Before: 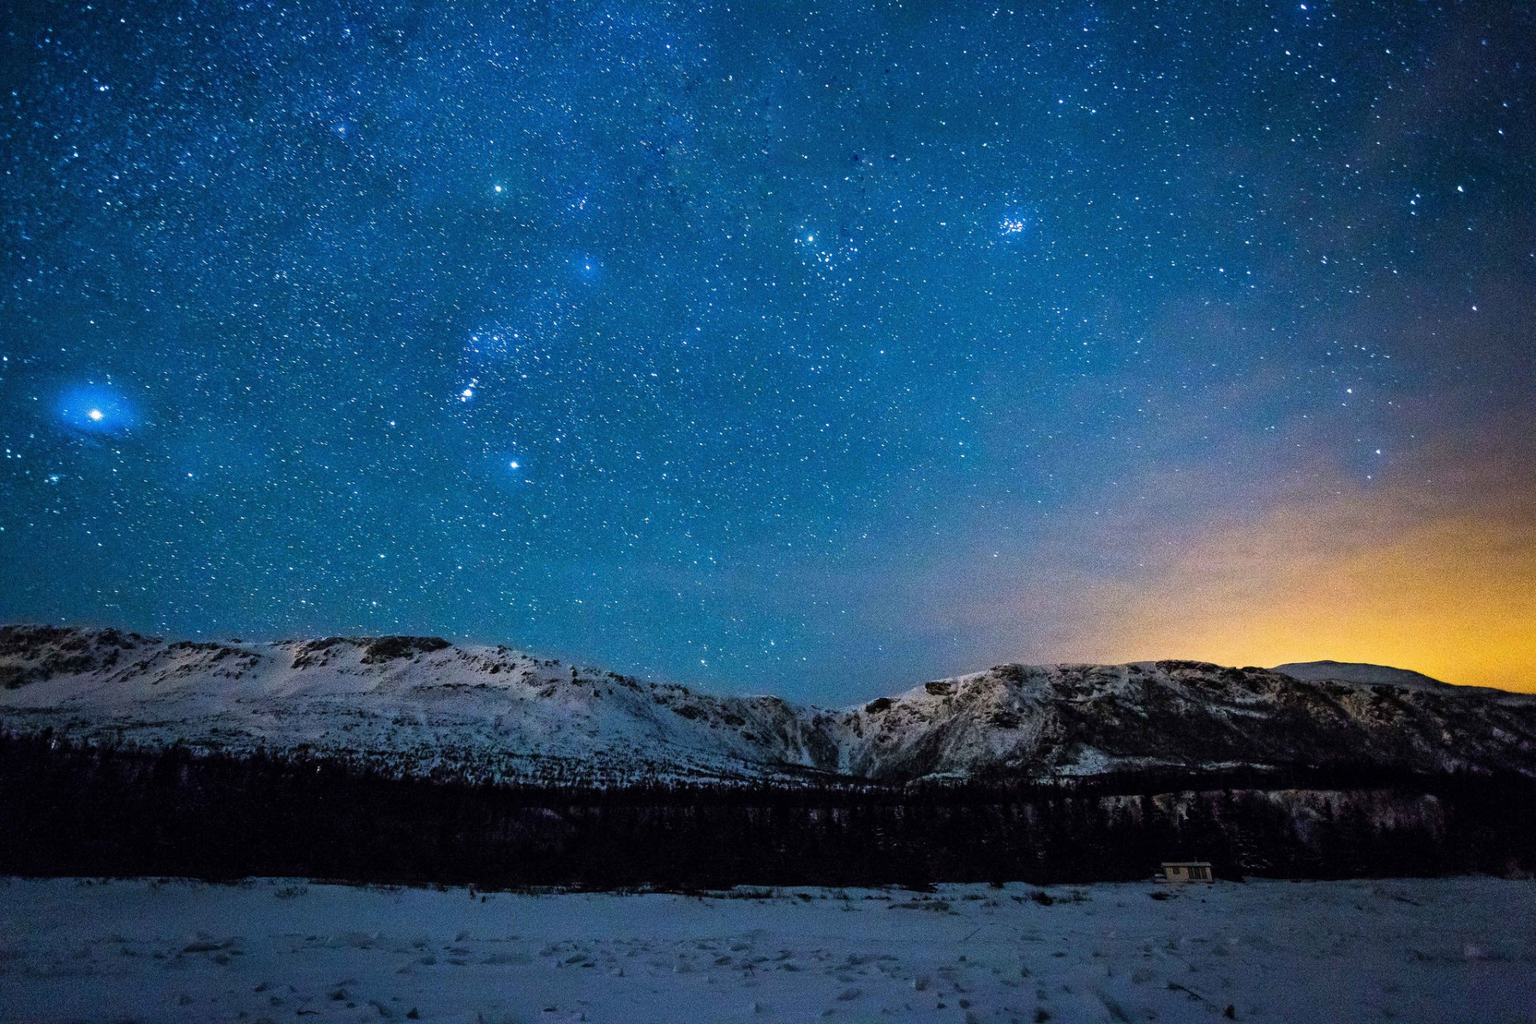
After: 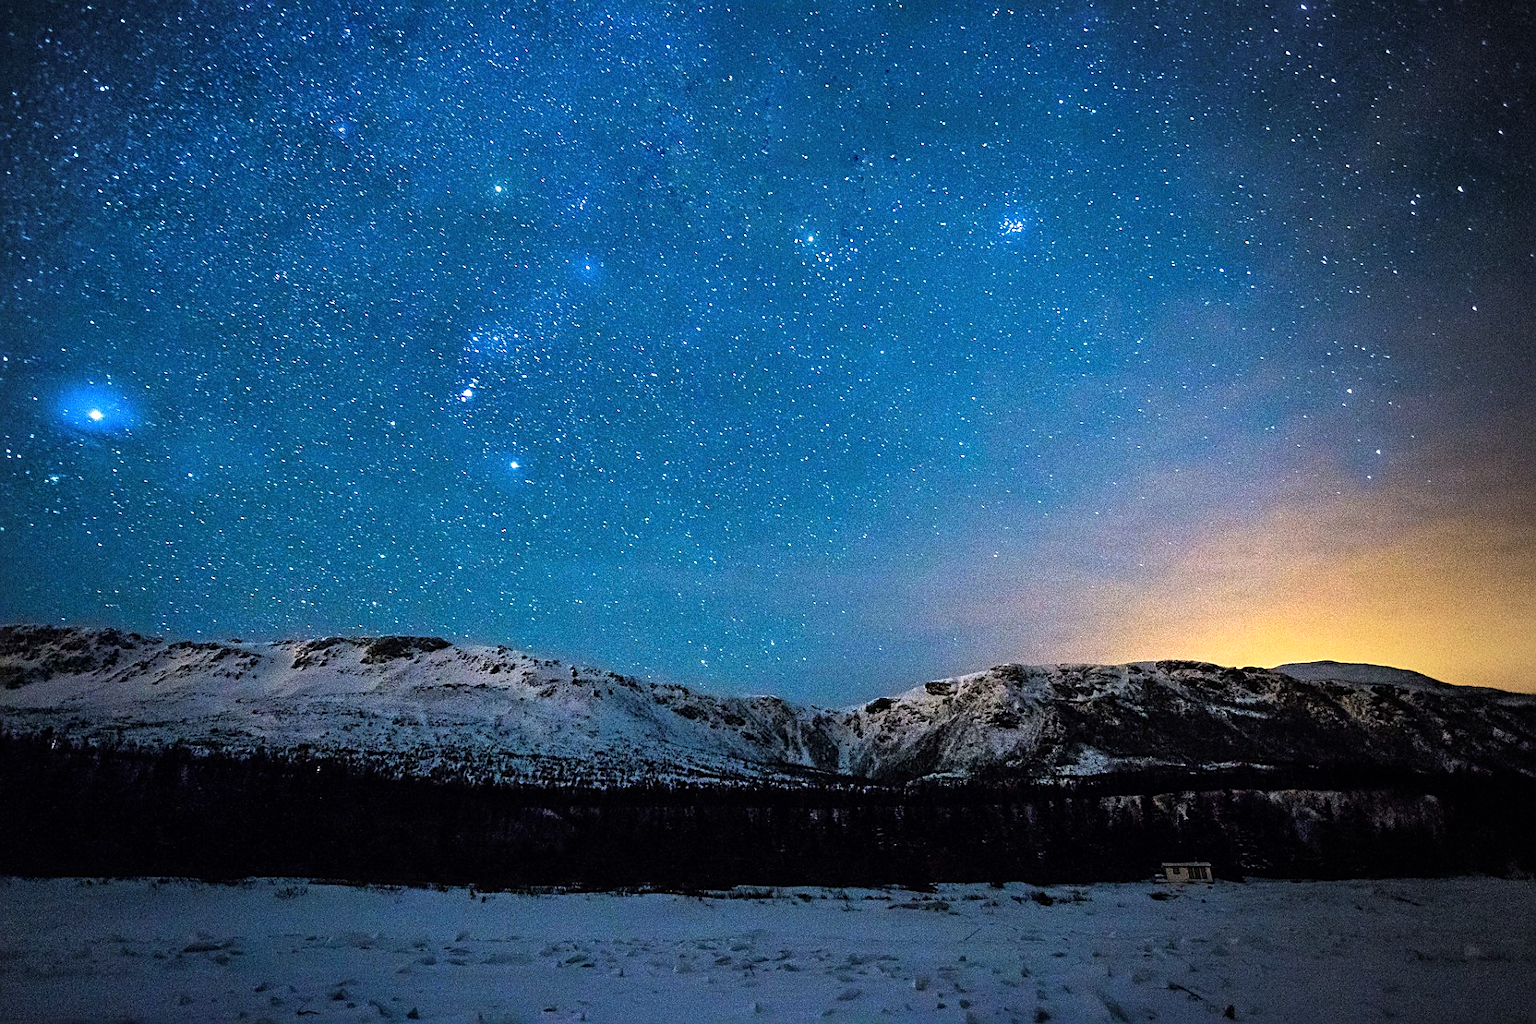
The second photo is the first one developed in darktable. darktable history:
exposure: exposure -0.004 EV, compensate highlight preservation false
sharpen: on, module defaults
vignetting: center (-0.147, 0.016)
tone equalizer: -8 EV -0.416 EV, -7 EV -0.411 EV, -6 EV -0.372 EV, -5 EV -0.243 EV, -3 EV 0.192 EV, -2 EV 0.356 EV, -1 EV 0.386 EV, +0 EV 0.398 EV
